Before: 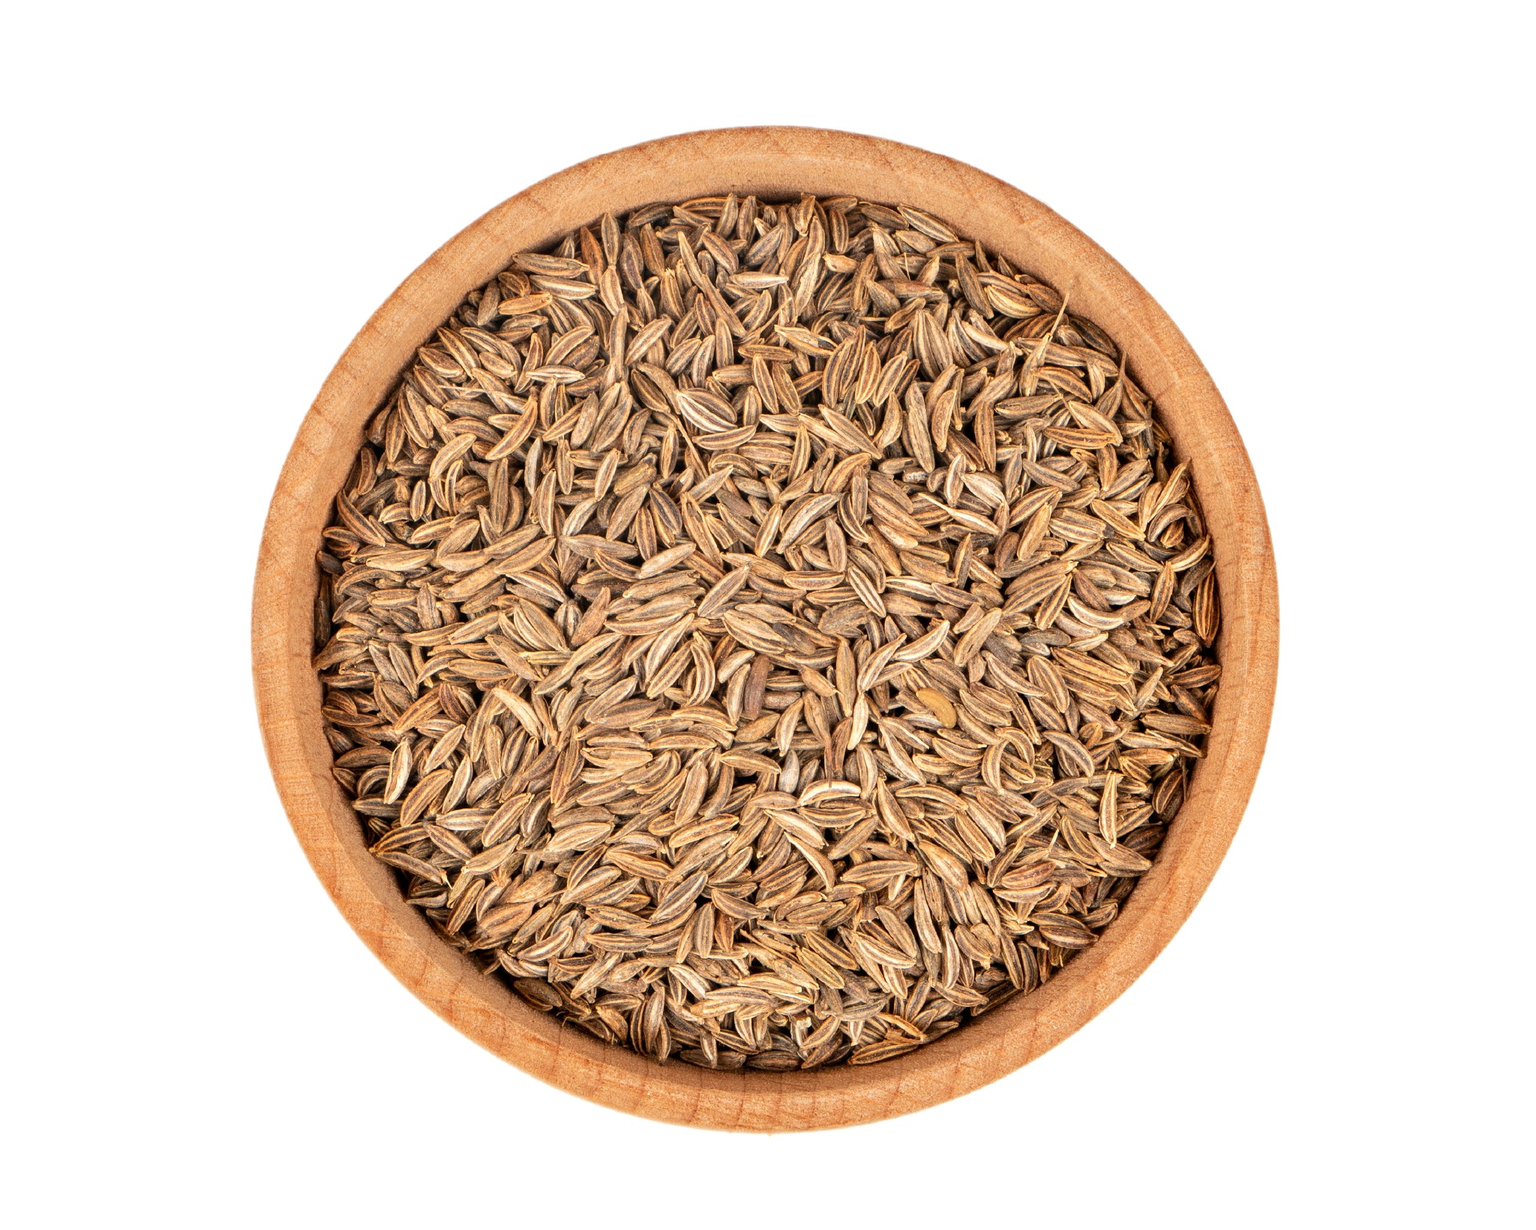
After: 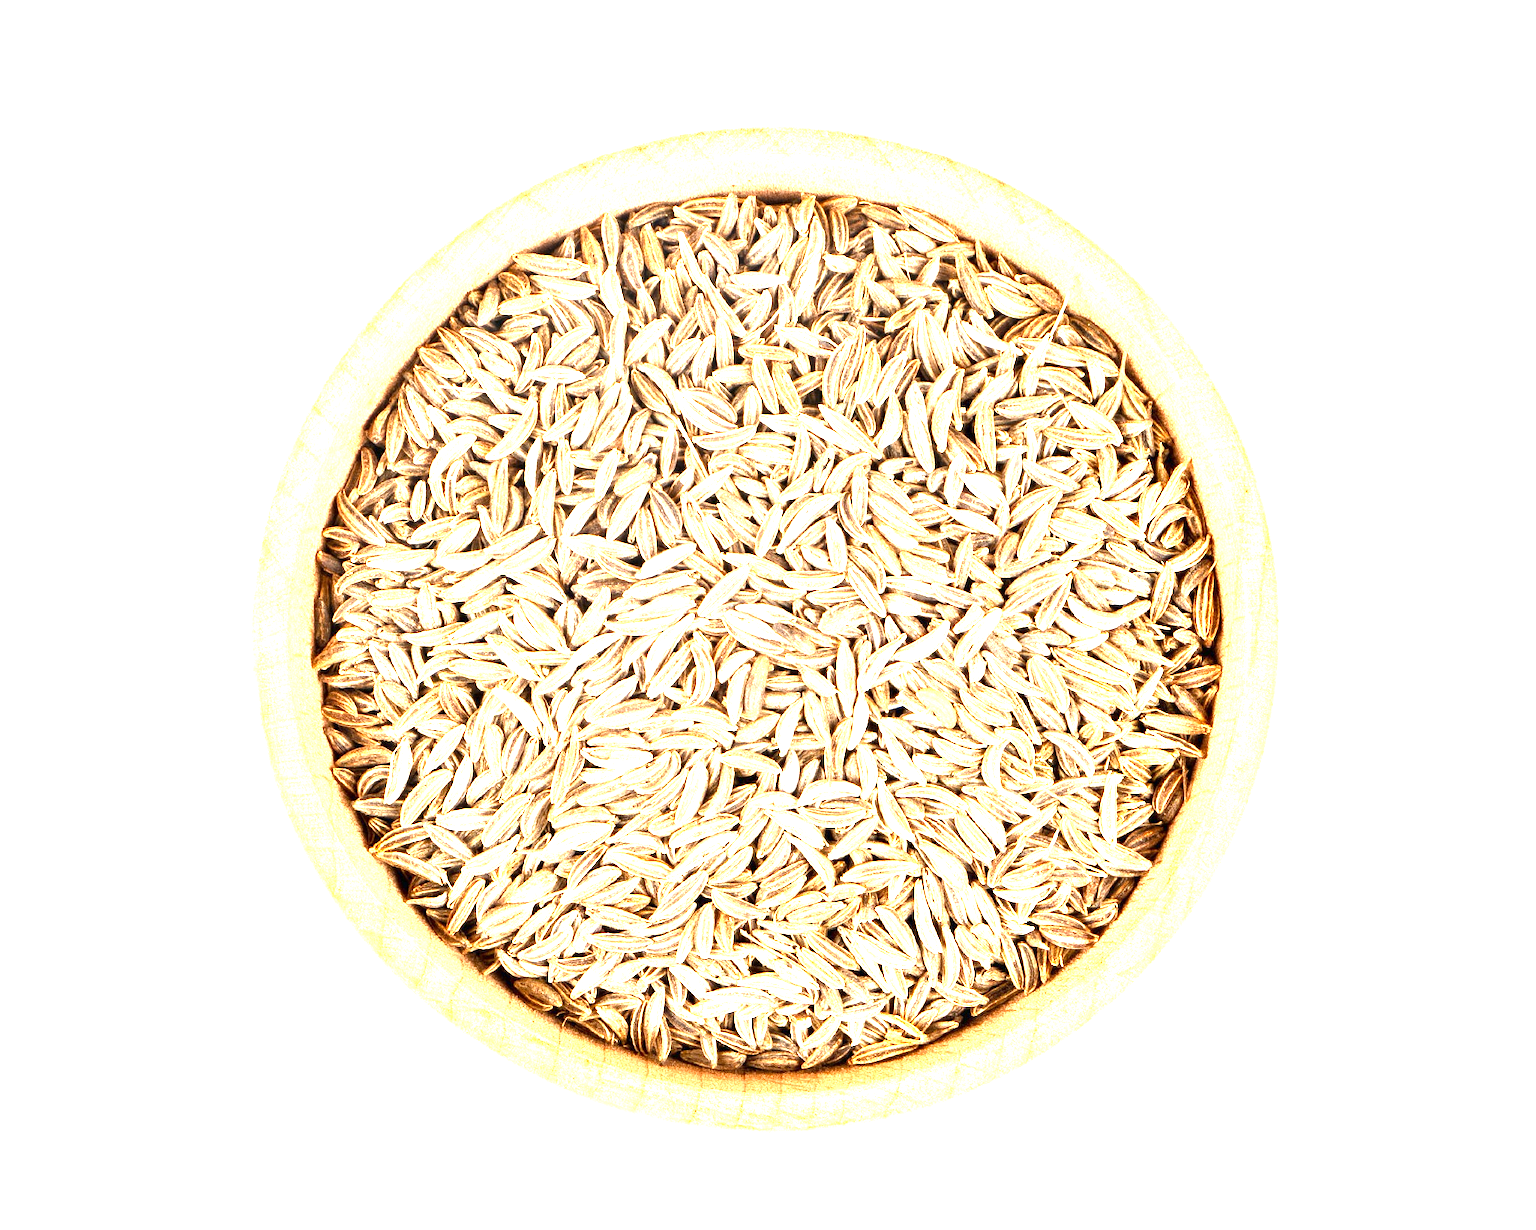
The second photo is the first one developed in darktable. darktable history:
shadows and highlights: radius 121.13, shadows 21.4, white point adjustment -9.72, highlights -14.39, soften with gaussian
exposure: black level correction 0, exposure 1.975 EV, compensate exposure bias true, compensate highlight preservation false
color zones: curves: ch0 [(0.099, 0.624) (0.257, 0.596) (0.384, 0.376) (0.529, 0.492) (0.697, 0.564) (0.768, 0.532) (0.908, 0.644)]; ch1 [(0.112, 0.564) (0.254, 0.612) (0.432, 0.676) (0.592, 0.456) (0.743, 0.684) (0.888, 0.536)]; ch2 [(0.25, 0.5) (0.469, 0.36) (0.75, 0.5)]
